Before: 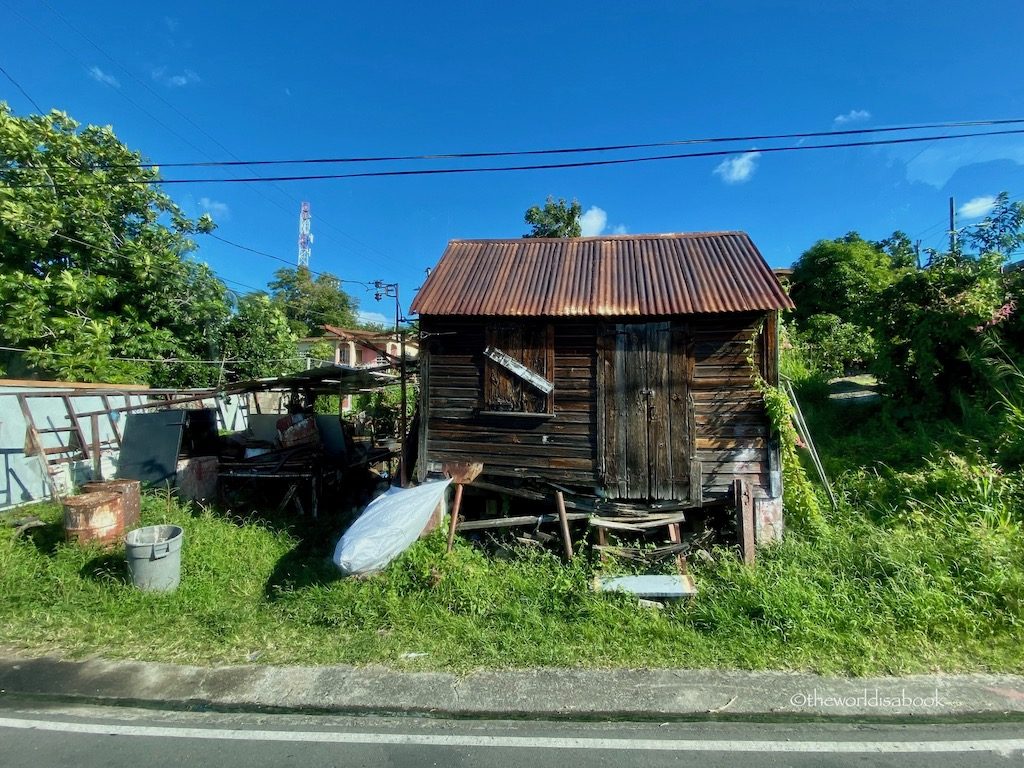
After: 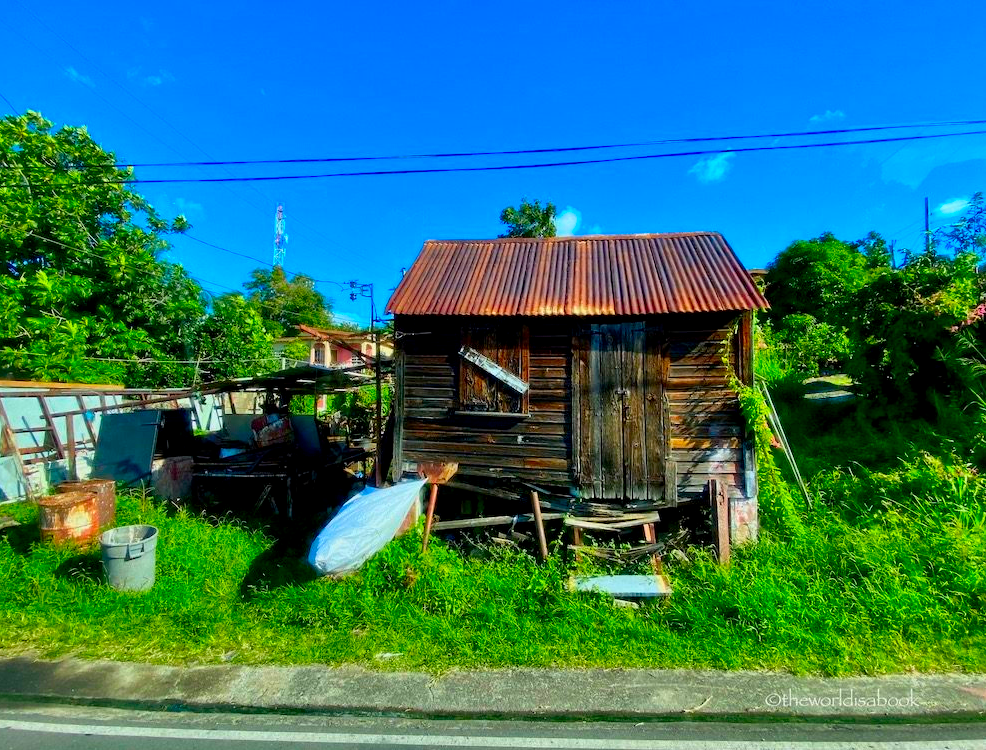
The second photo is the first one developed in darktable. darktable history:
color correction: saturation 2.15
shadows and highlights: radius 100.41, shadows 50.55, highlights -64.36, highlights color adjustment 49.82%, soften with gaussian
crop and rotate: left 2.536%, right 1.107%, bottom 2.246%
